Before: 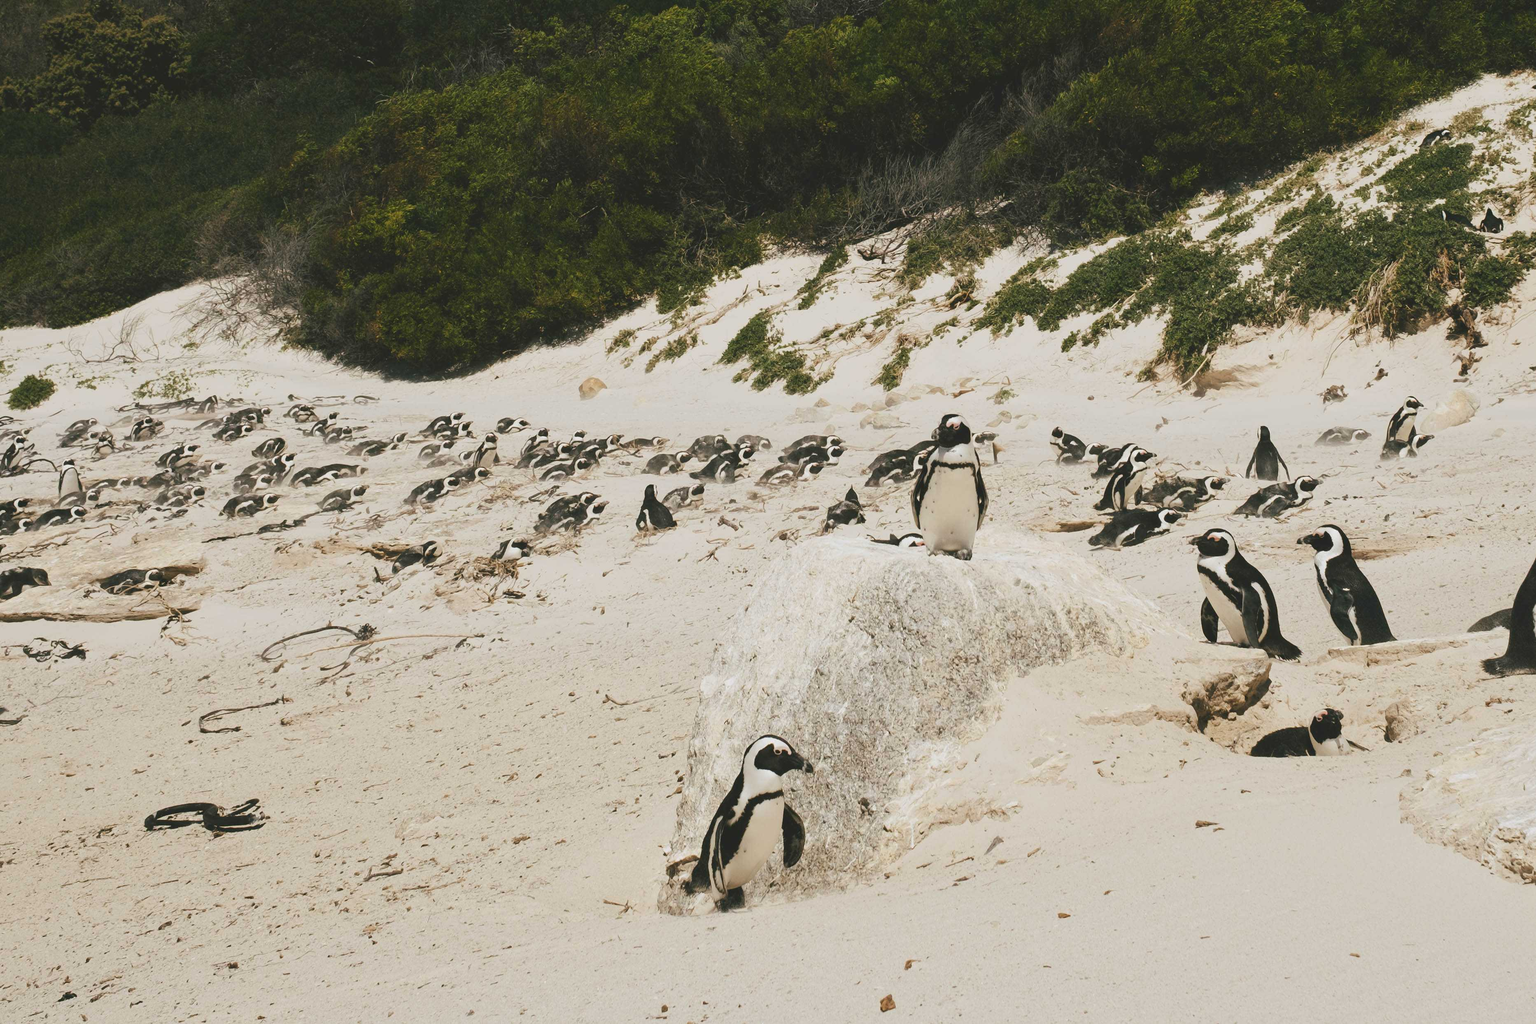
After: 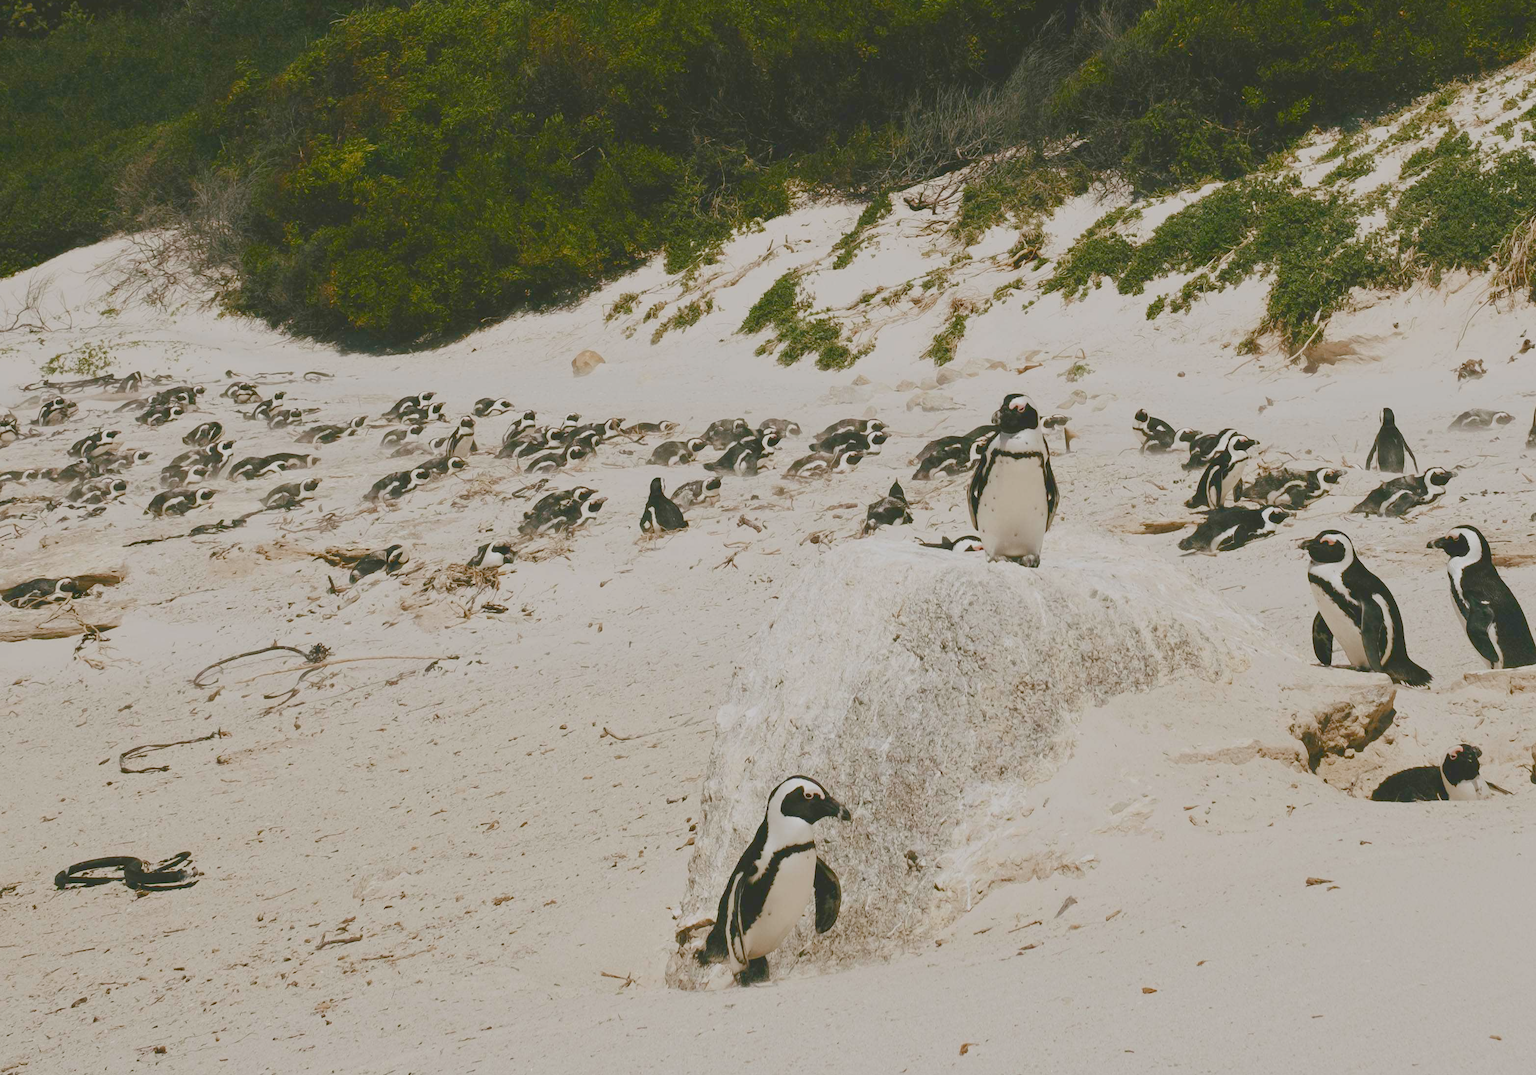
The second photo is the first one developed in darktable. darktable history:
crop: left 6.446%, top 8.188%, right 9.538%, bottom 3.548%
color balance rgb: shadows lift › chroma 1%, shadows lift › hue 113°, highlights gain › chroma 0.2%, highlights gain › hue 333°, perceptual saturation grading › global saturation 20%, perceptual saturation grading › highlights -50%, perceptual saturation grading › shadows 25%, contrast -20%
tone equalizer: -7 EV 0.18 EV, -6 EV 0.12 EV, -5 EV 0.08 EV, -4 EV 0.04 EV, -2 EV -0.02 EV, -1 EV -0.04 EV, +0 EV -0.06 EV, luminance estimator HSV value / RGB max
